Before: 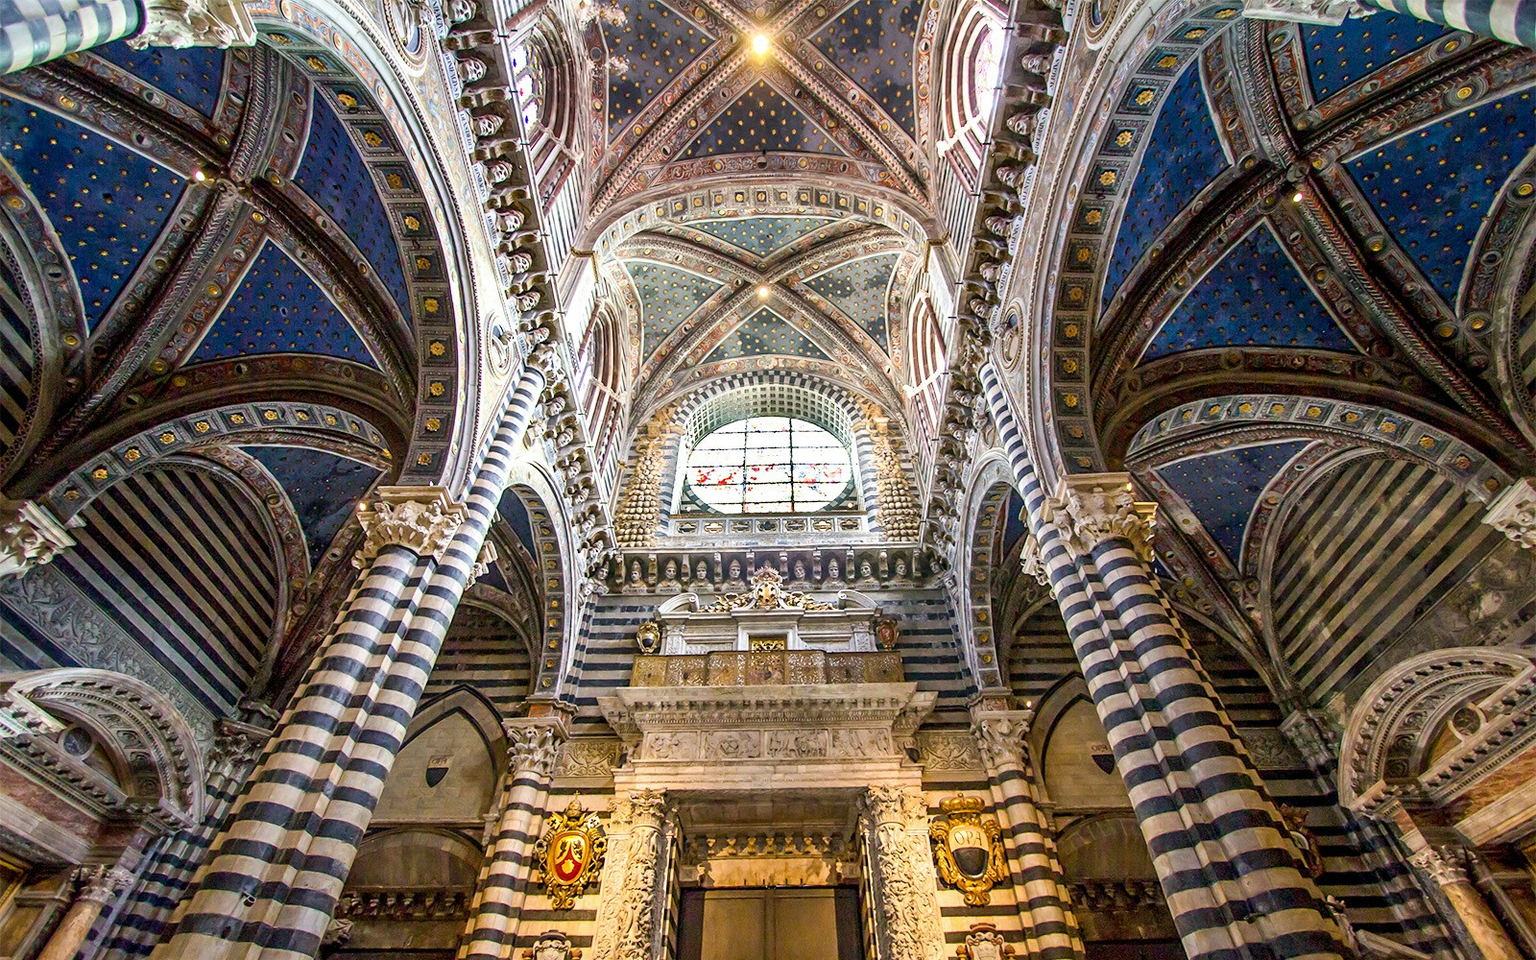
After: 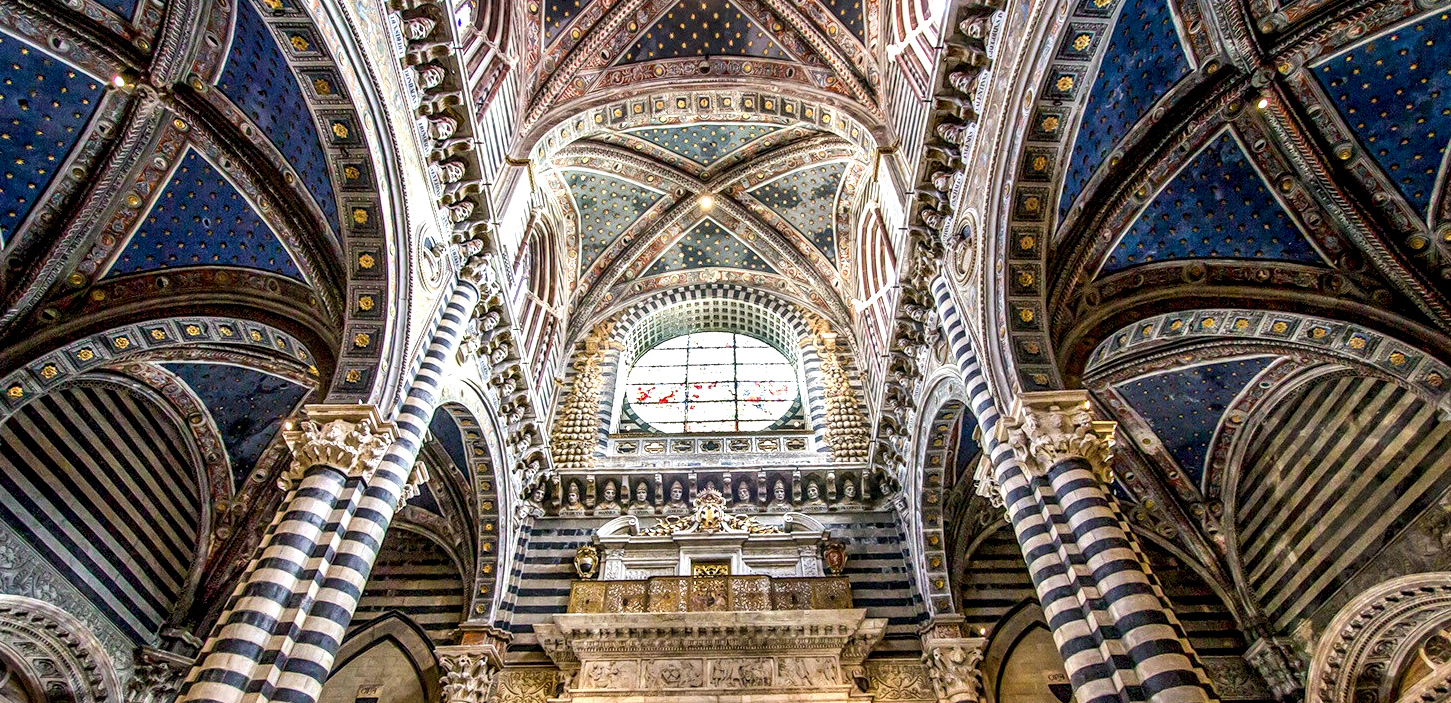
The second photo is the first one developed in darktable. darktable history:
crop: left 5.616%, top 10.298%, right 3.659%, bottom 19.317%
local contrast: detail 160%
